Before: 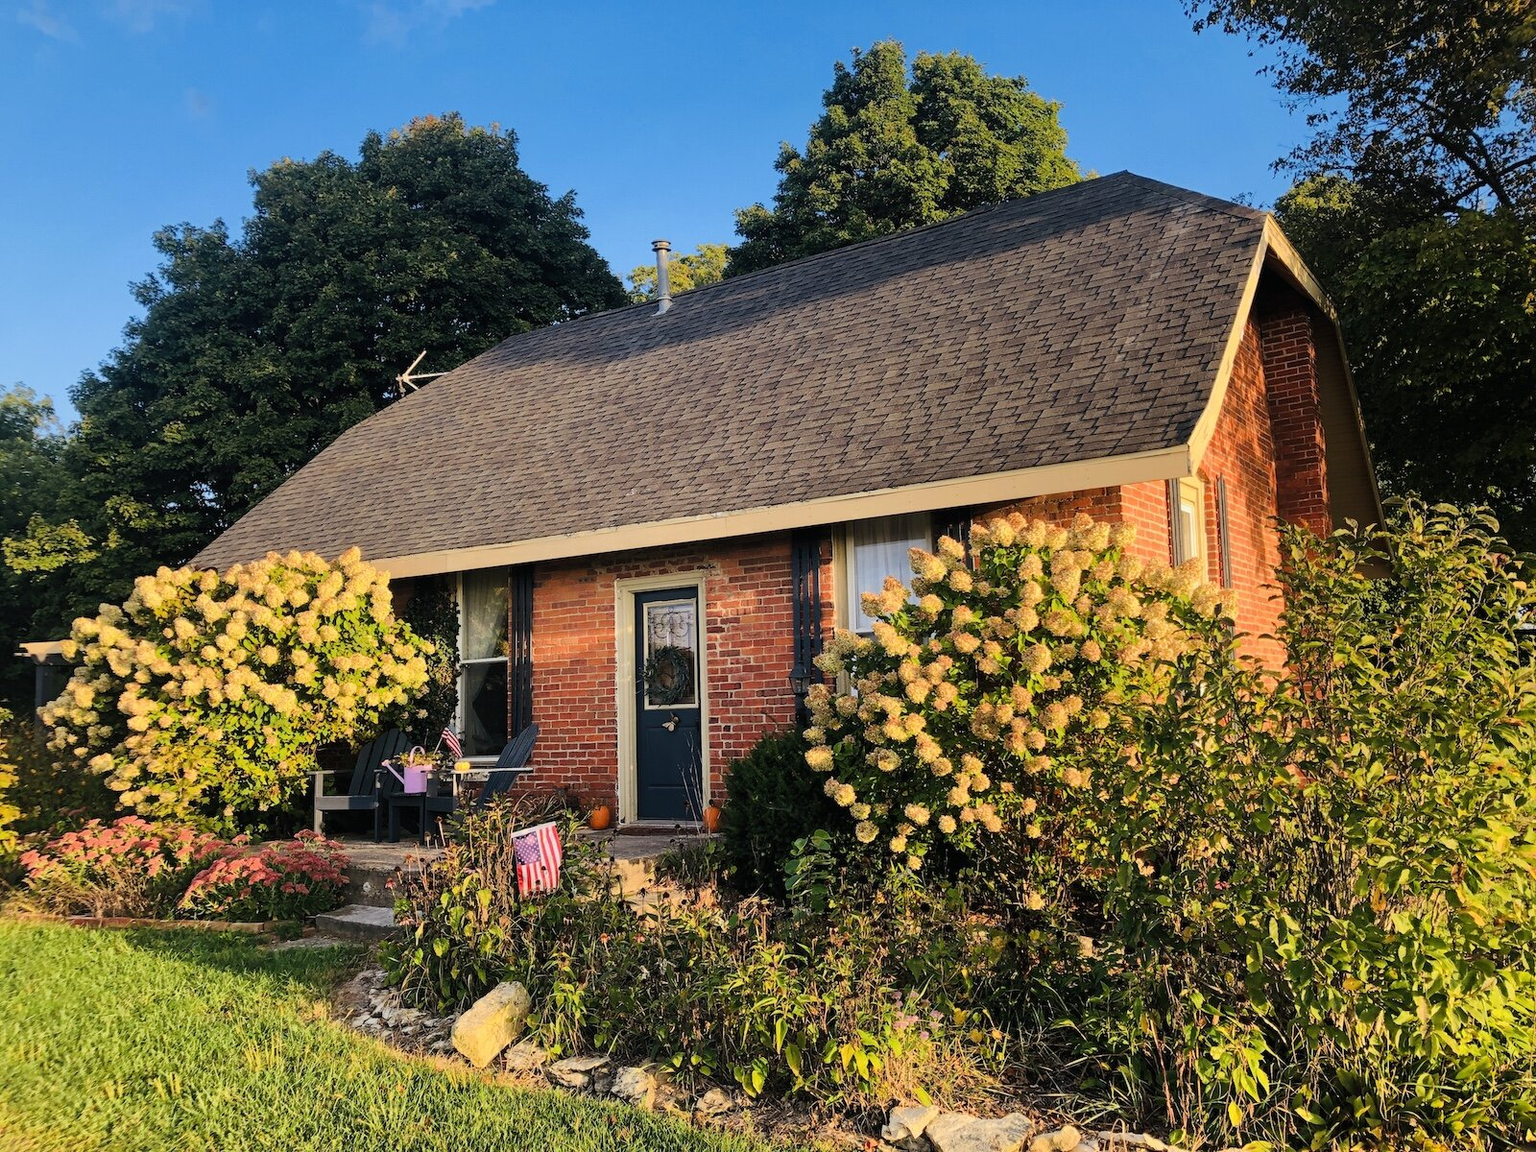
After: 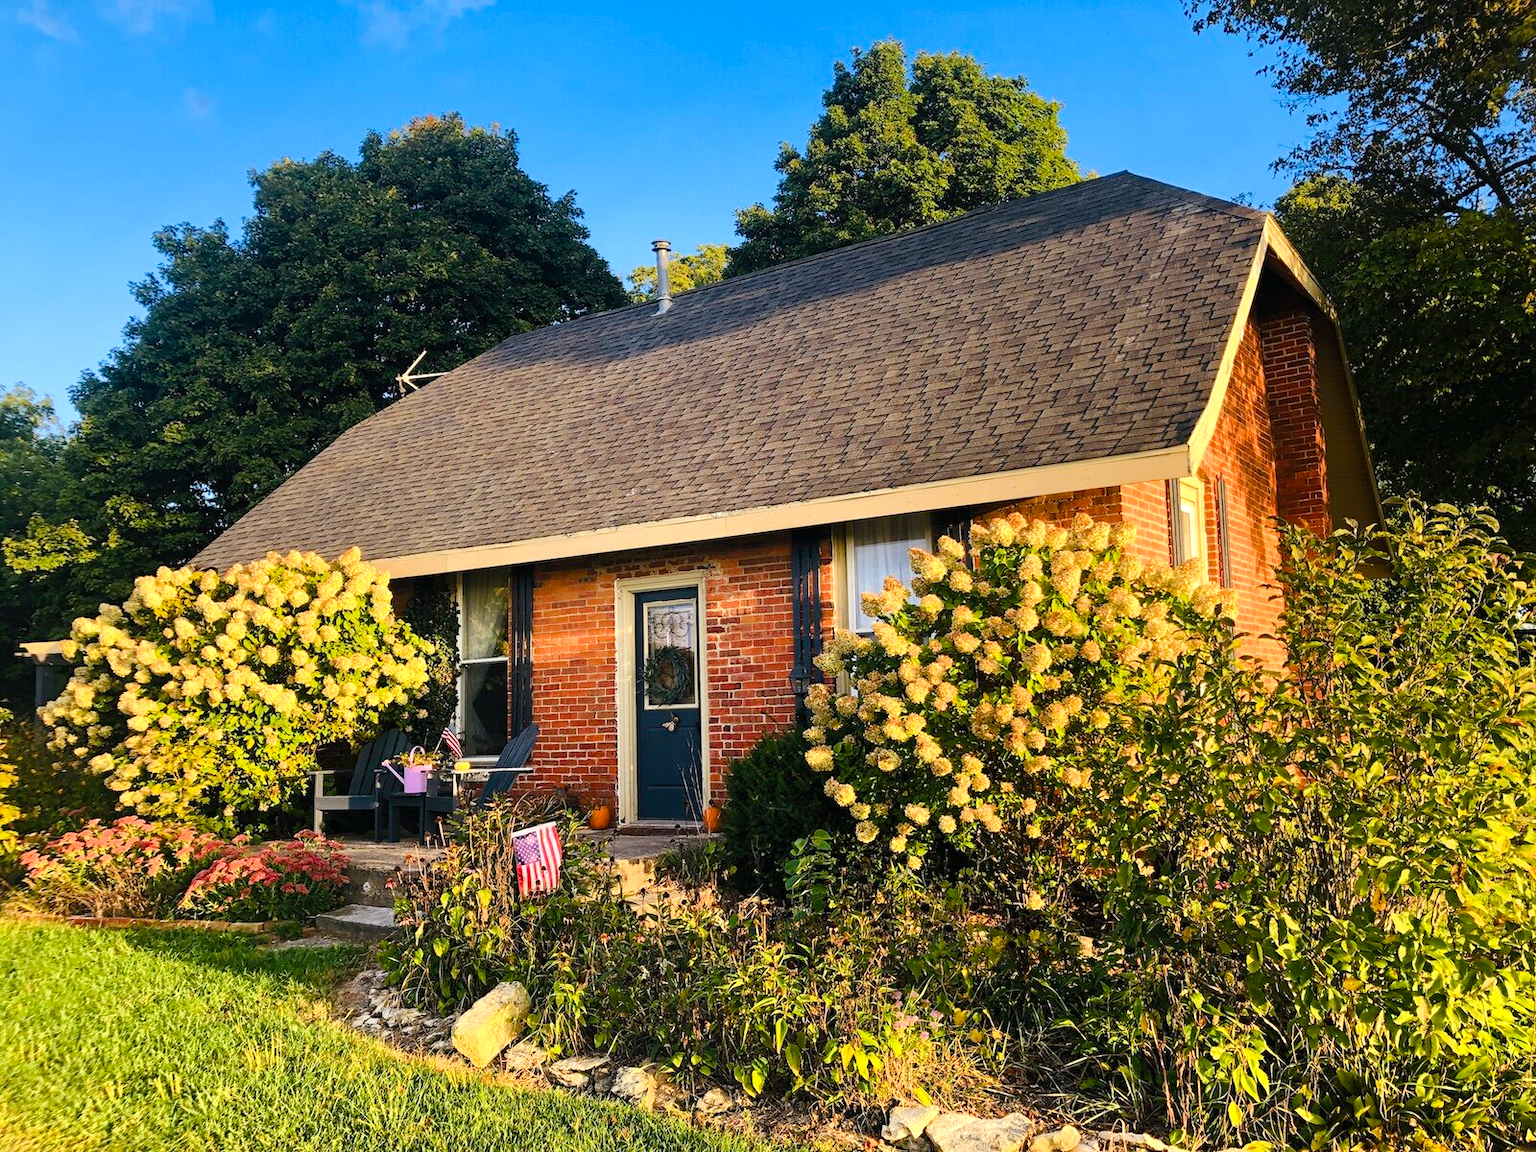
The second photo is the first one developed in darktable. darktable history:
color balance rgb: shadows lift › chroma 0.846%, shadows lift › hue 110.61°, perceptual saturation grading › global saturation 20%, perceptual saturation grading › highlights -25.734%, perceptual saturation grading › shadows 25.305%, perceptual brilliance grading › global brilliance 11.4%, global vibrance 20%
